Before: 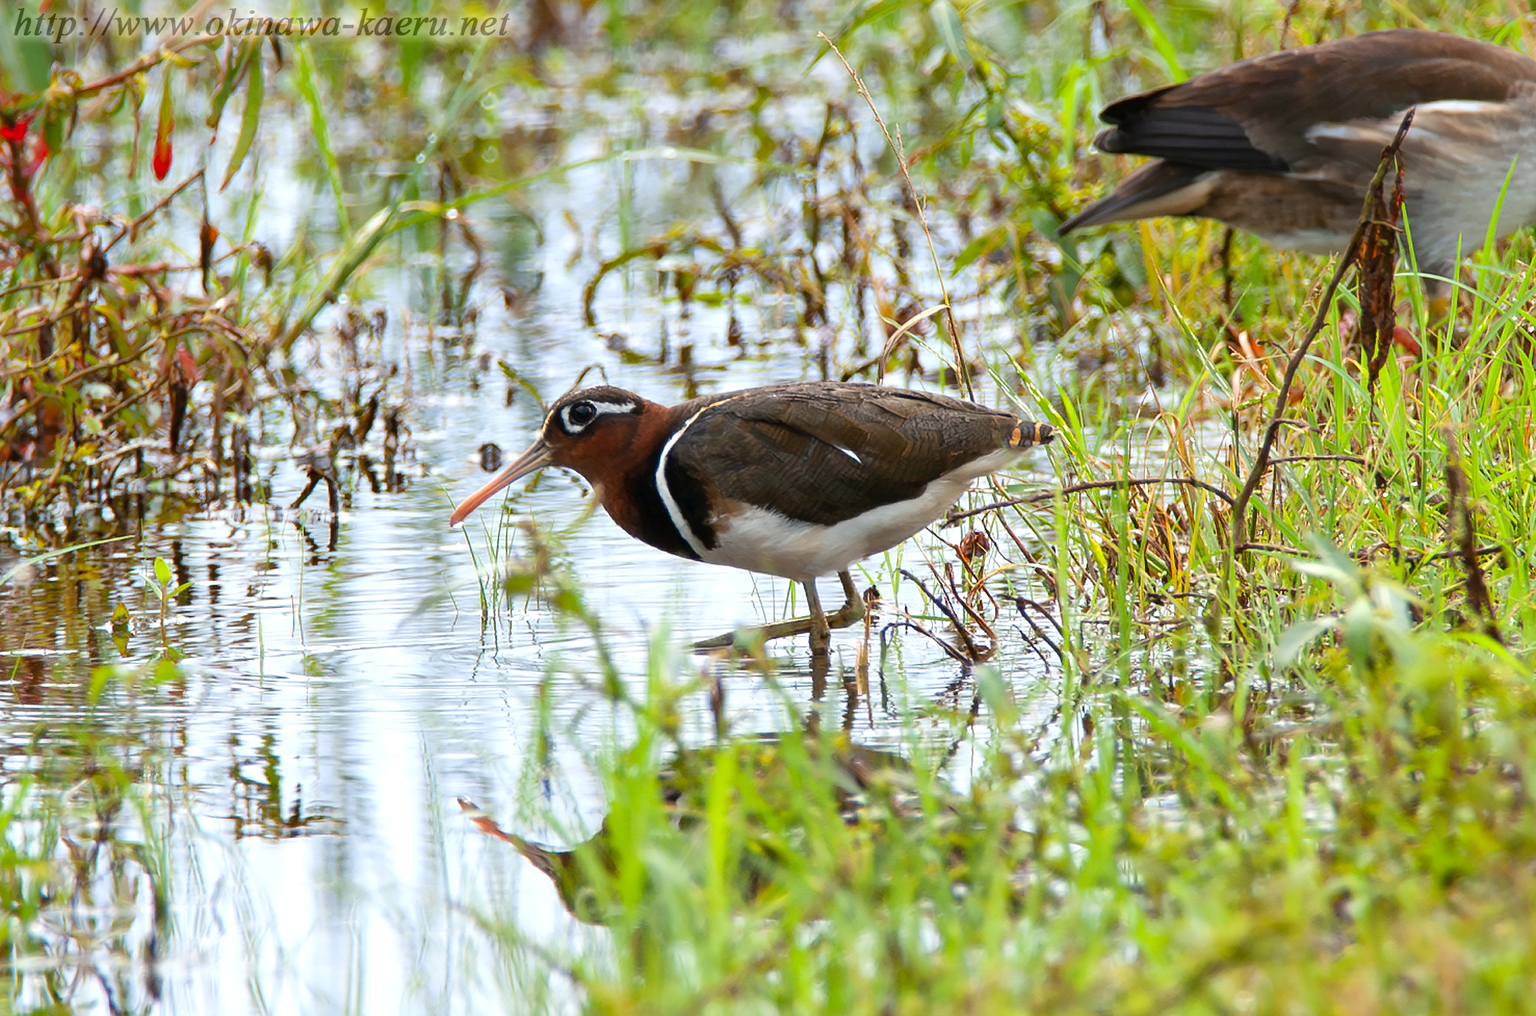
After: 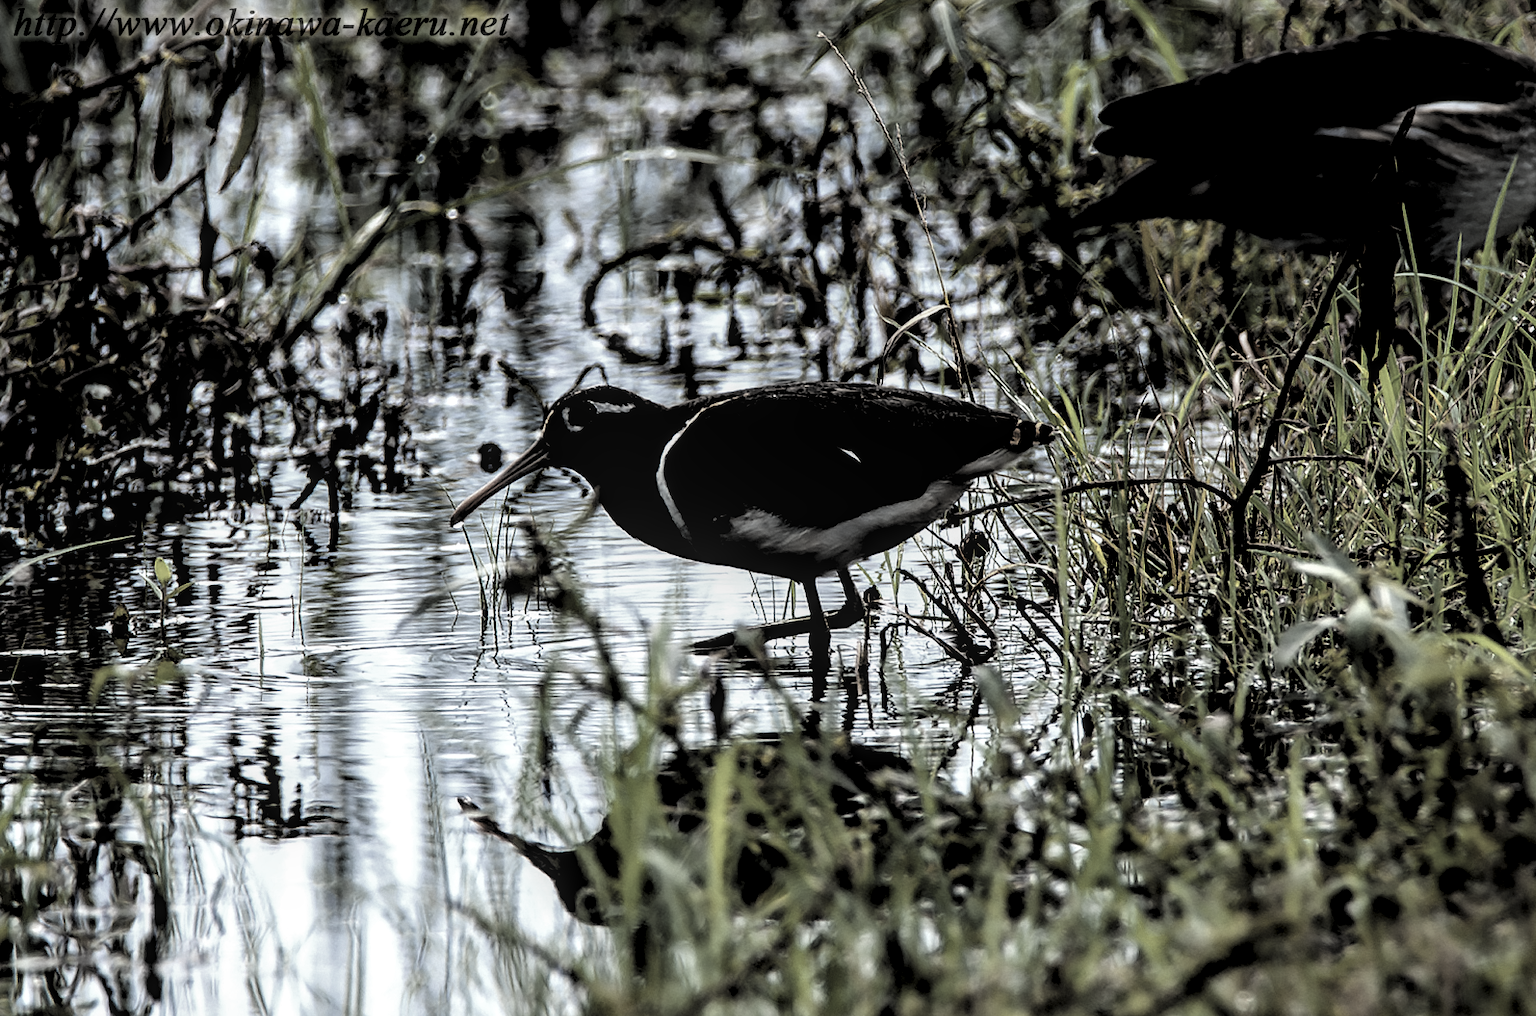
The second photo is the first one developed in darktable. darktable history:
levels: levels [0.514, 0.759, 1]
color balance: output saturation 110%
color zones: curves: ch1 [(0.238, 0.163) (0.476, 0.2) (0.733, 0.322) (0.848, 0.134)]
local contrast: on, module defaults
